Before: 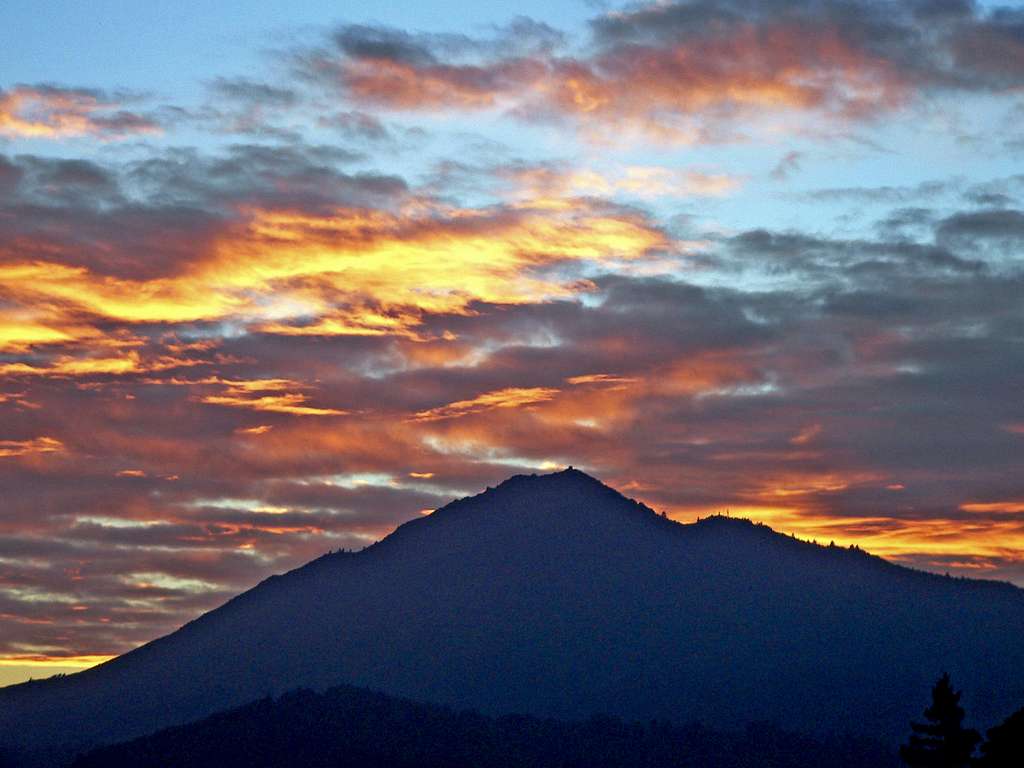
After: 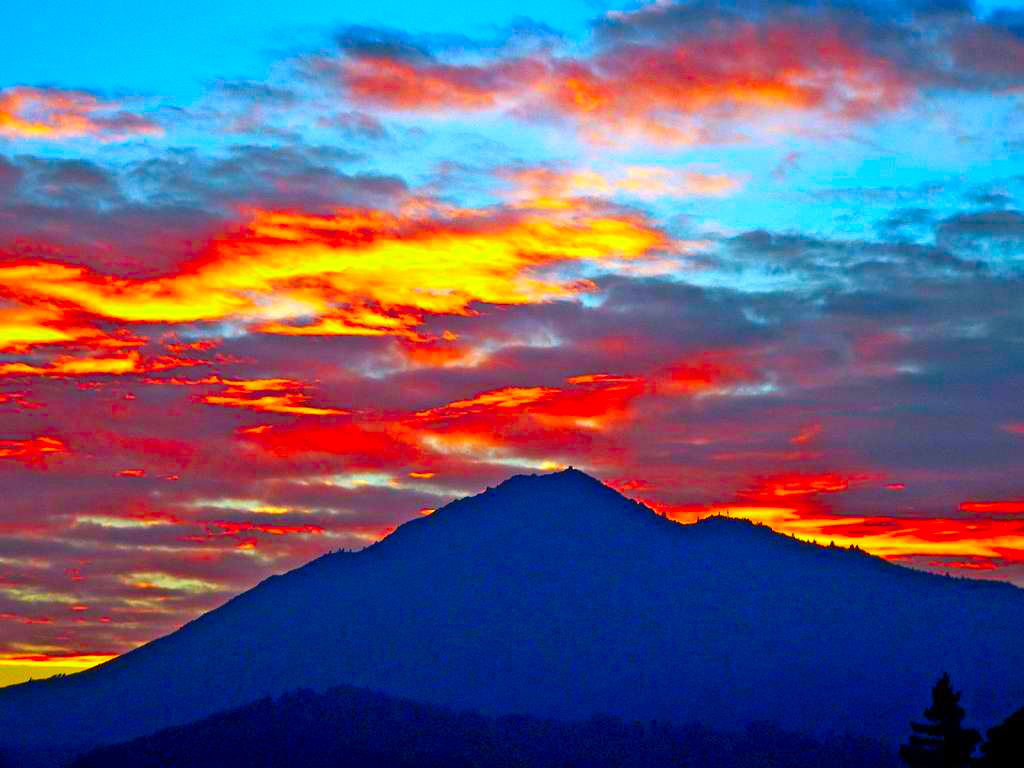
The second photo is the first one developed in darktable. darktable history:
color correction: highlights a* 1.66, highlights b* -1.63, saturation 2.46
